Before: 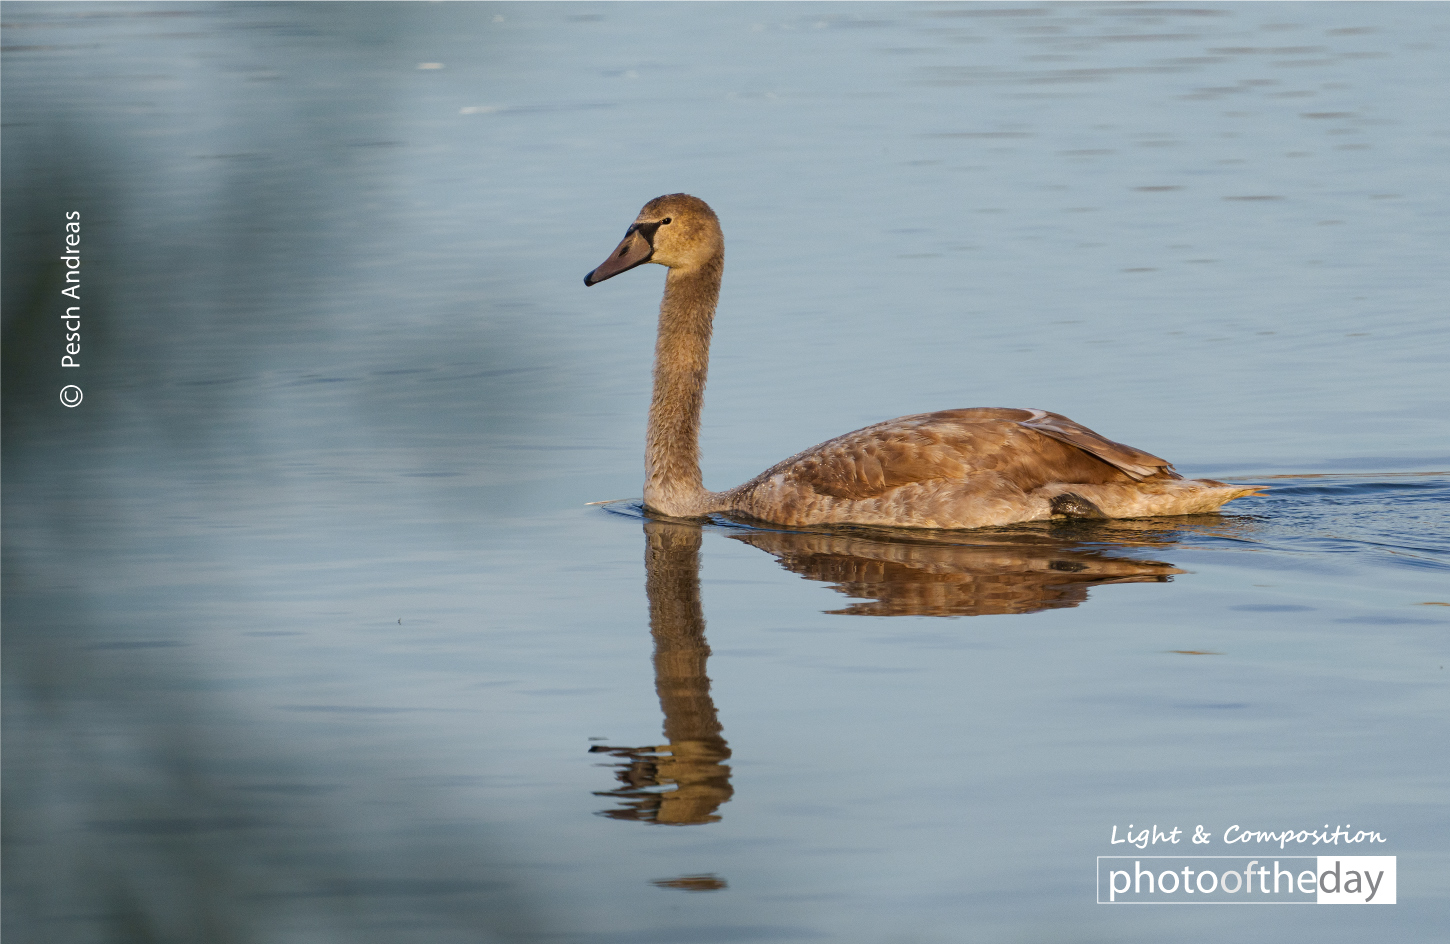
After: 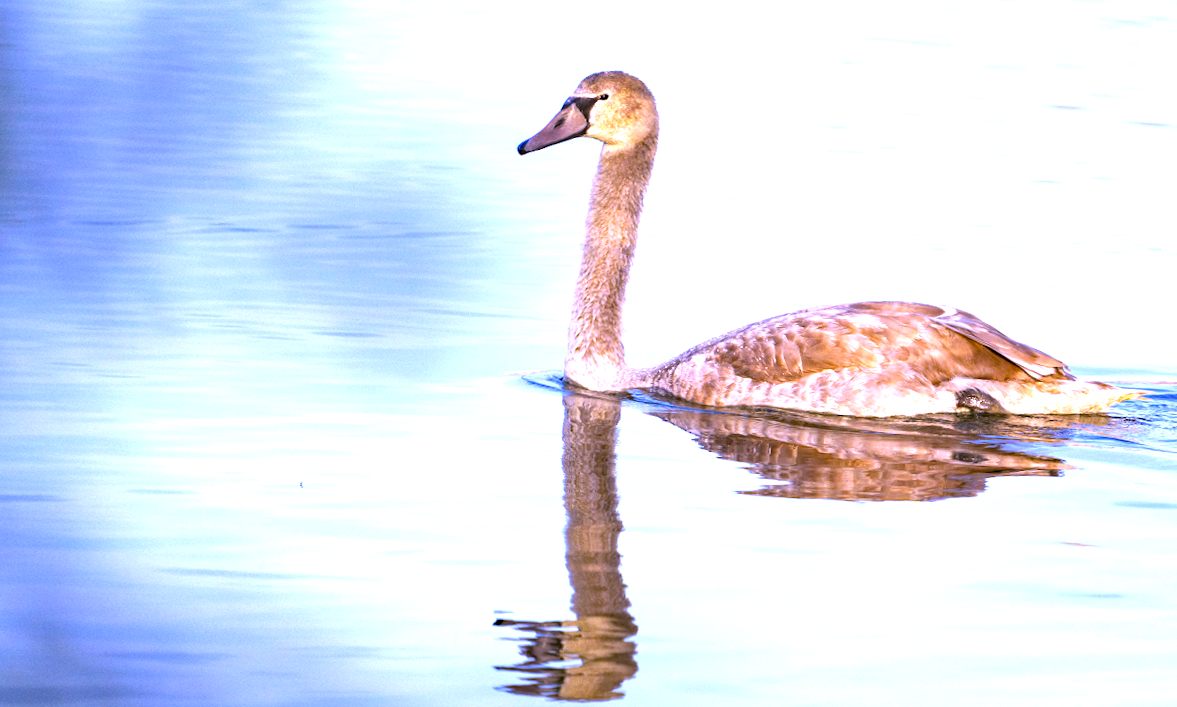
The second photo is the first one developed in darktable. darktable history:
white balance: red 0.98, blue 1.61
rotate and perspective: rotation -0.013°, lens shift (vertical) -0.027, lens shift (horizontal) 0.178, crop left 0.016, crop right 0.989, crop top 0.082, crop bottom 0.918
exposure: black level correction 0.001, exposure 1.735 EV, compensate highlight preservation false
crop and rotate: angle -3.27°, left 5.211%, top 5.211%, right 4.607%, bottom 4.607%
haze removal: strength 0.29, distance 0.25, compatibility mode true, adaptive false
